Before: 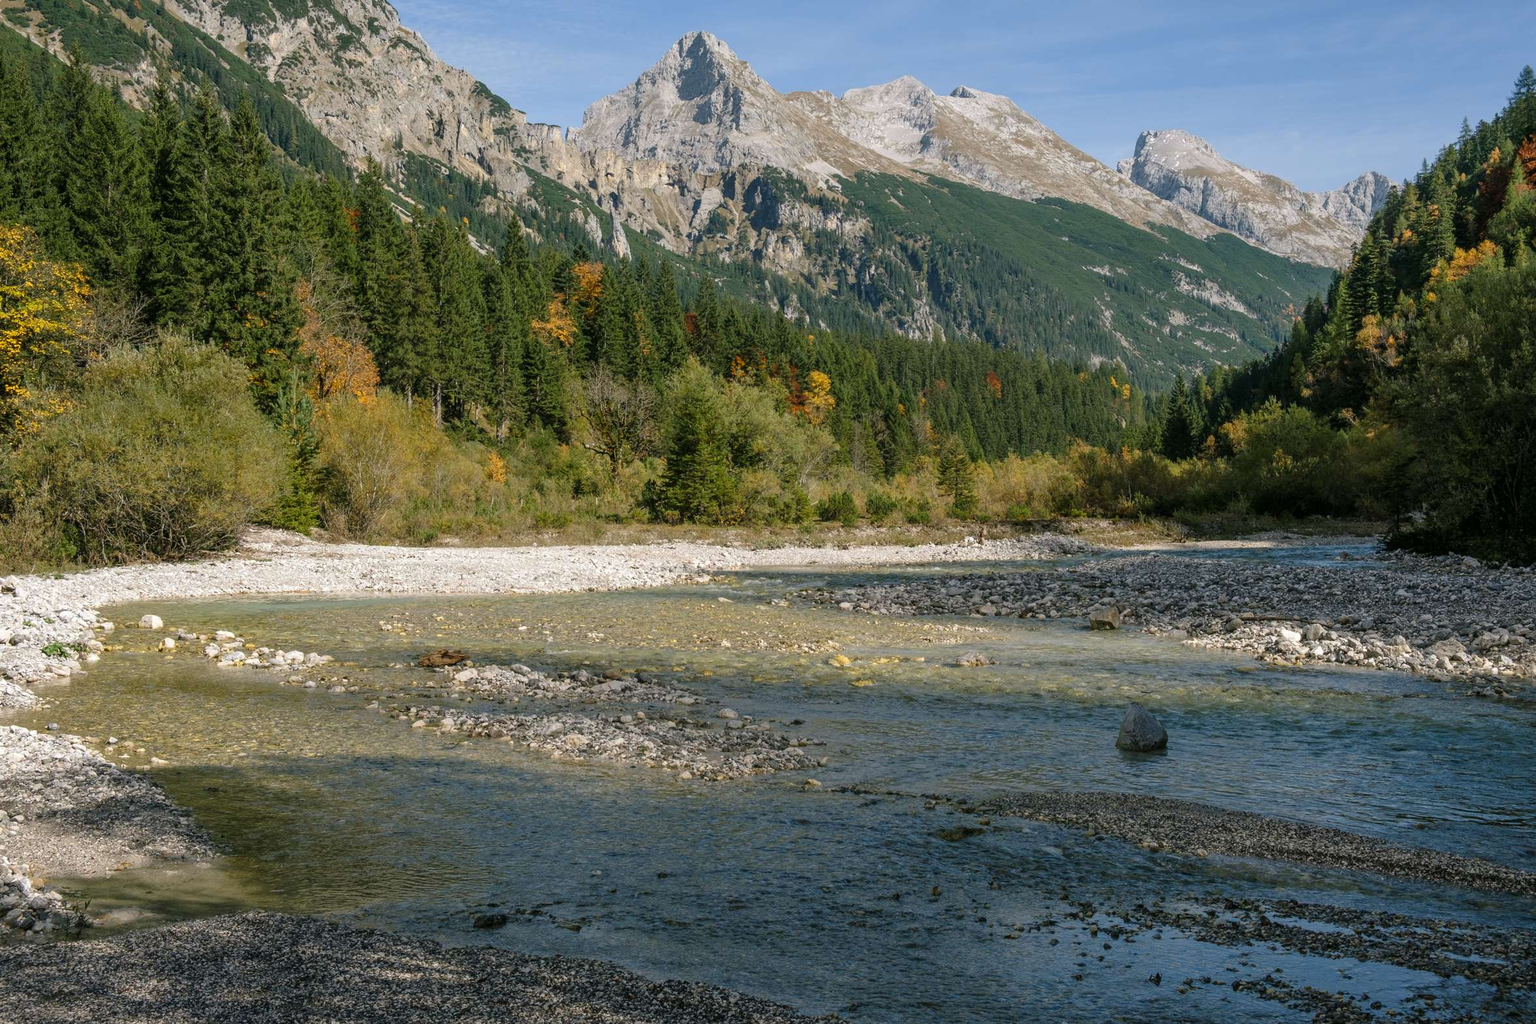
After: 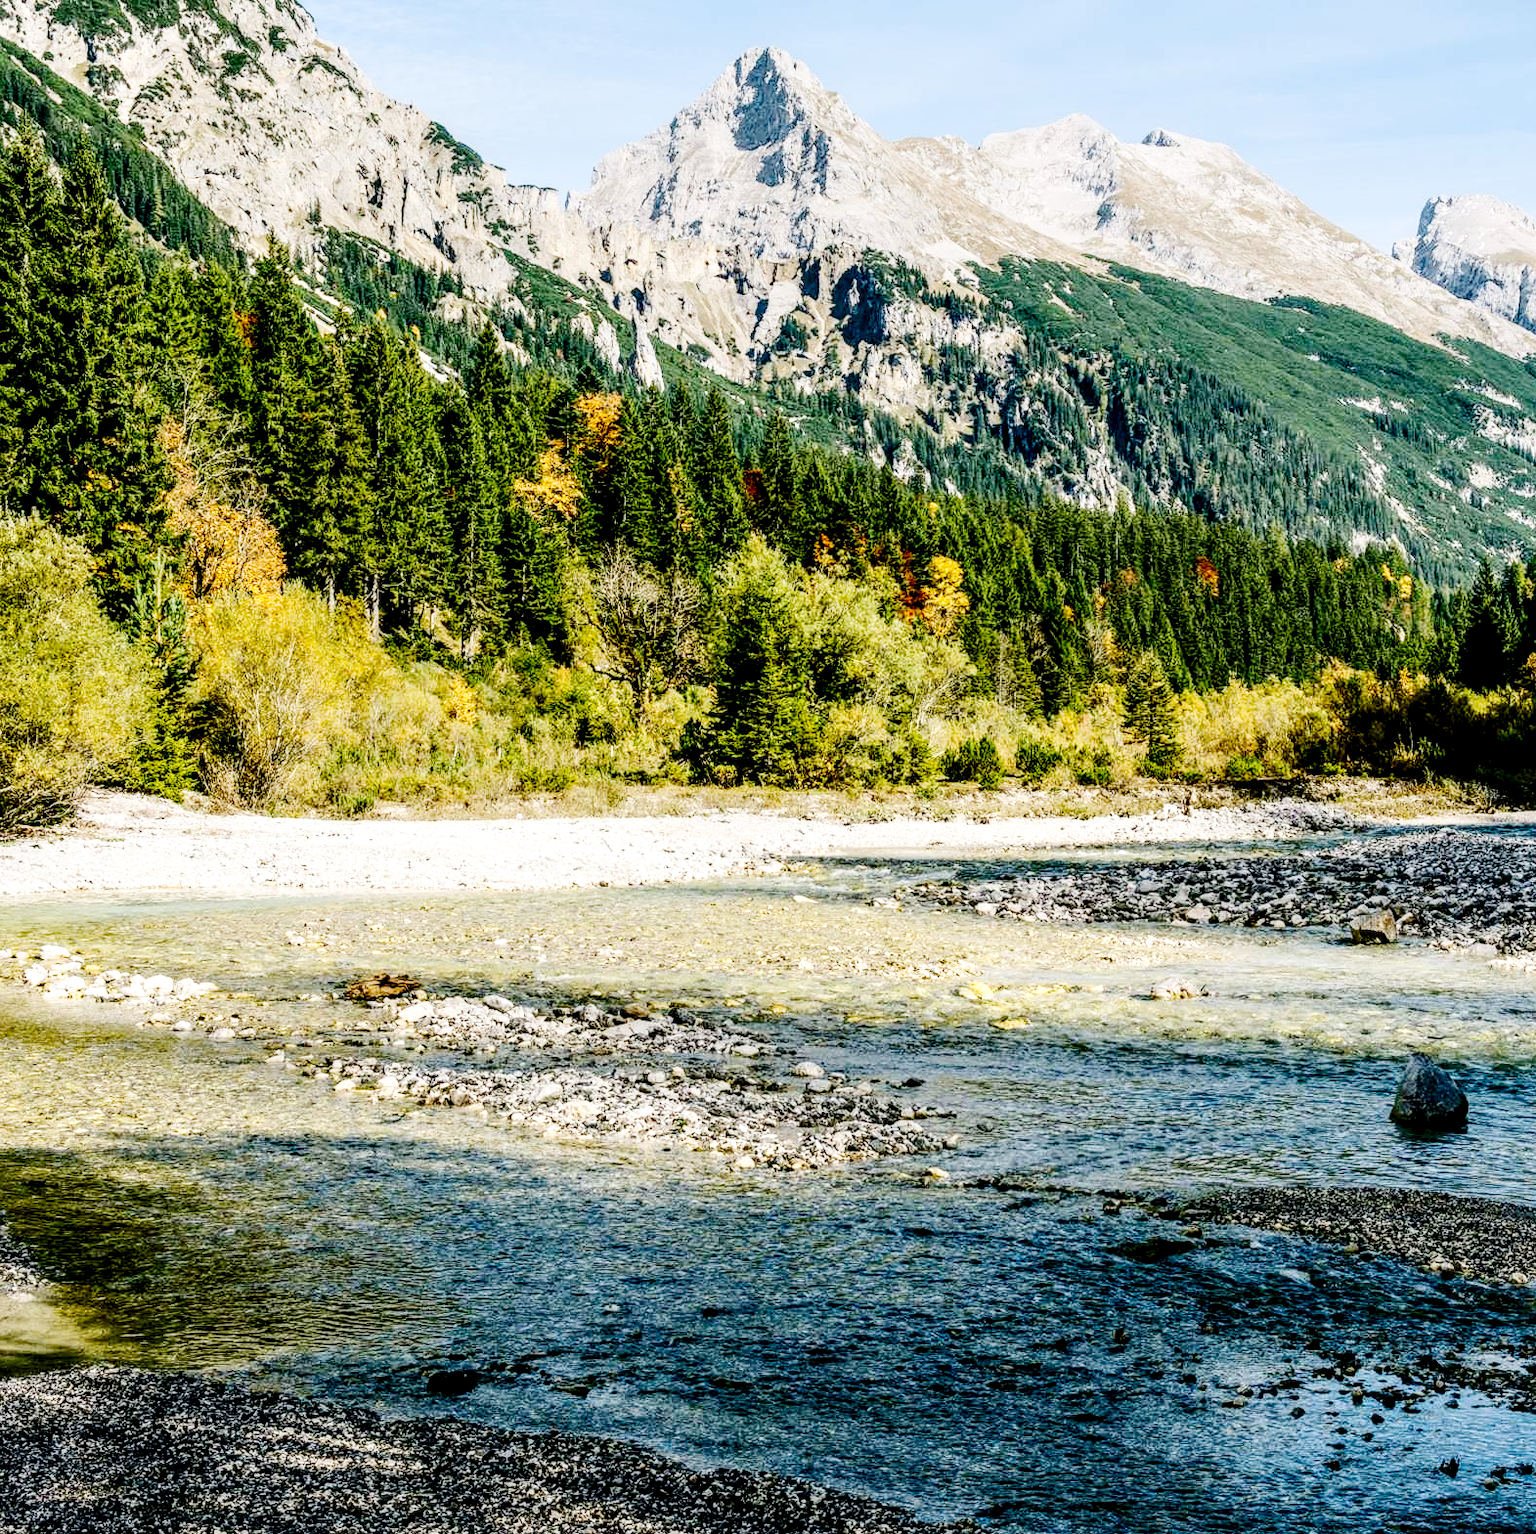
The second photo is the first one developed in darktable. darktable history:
crop and rotate: left 12.302%, right 20.959%
filmic rgb: black relative exposure -3.19 EV, white relative exposure 7.01 EV, hardness 1.46, contrast 1.343, add noise in highlights 0, preserve chrominance no, color science v3 (2019), use custom middle-gray values true, contrast in highlights soft
exposure: exposure 1.058 EV, compensate highlight preservation false
color balance rgb: global offset › luminance -0.511%, perceptual saturation grading › global saturation 0.573%, global vibrance 26.036%, contrast 6.198%
local contrast: detail 139%
contrast brightness saturation: contrast 0.294
